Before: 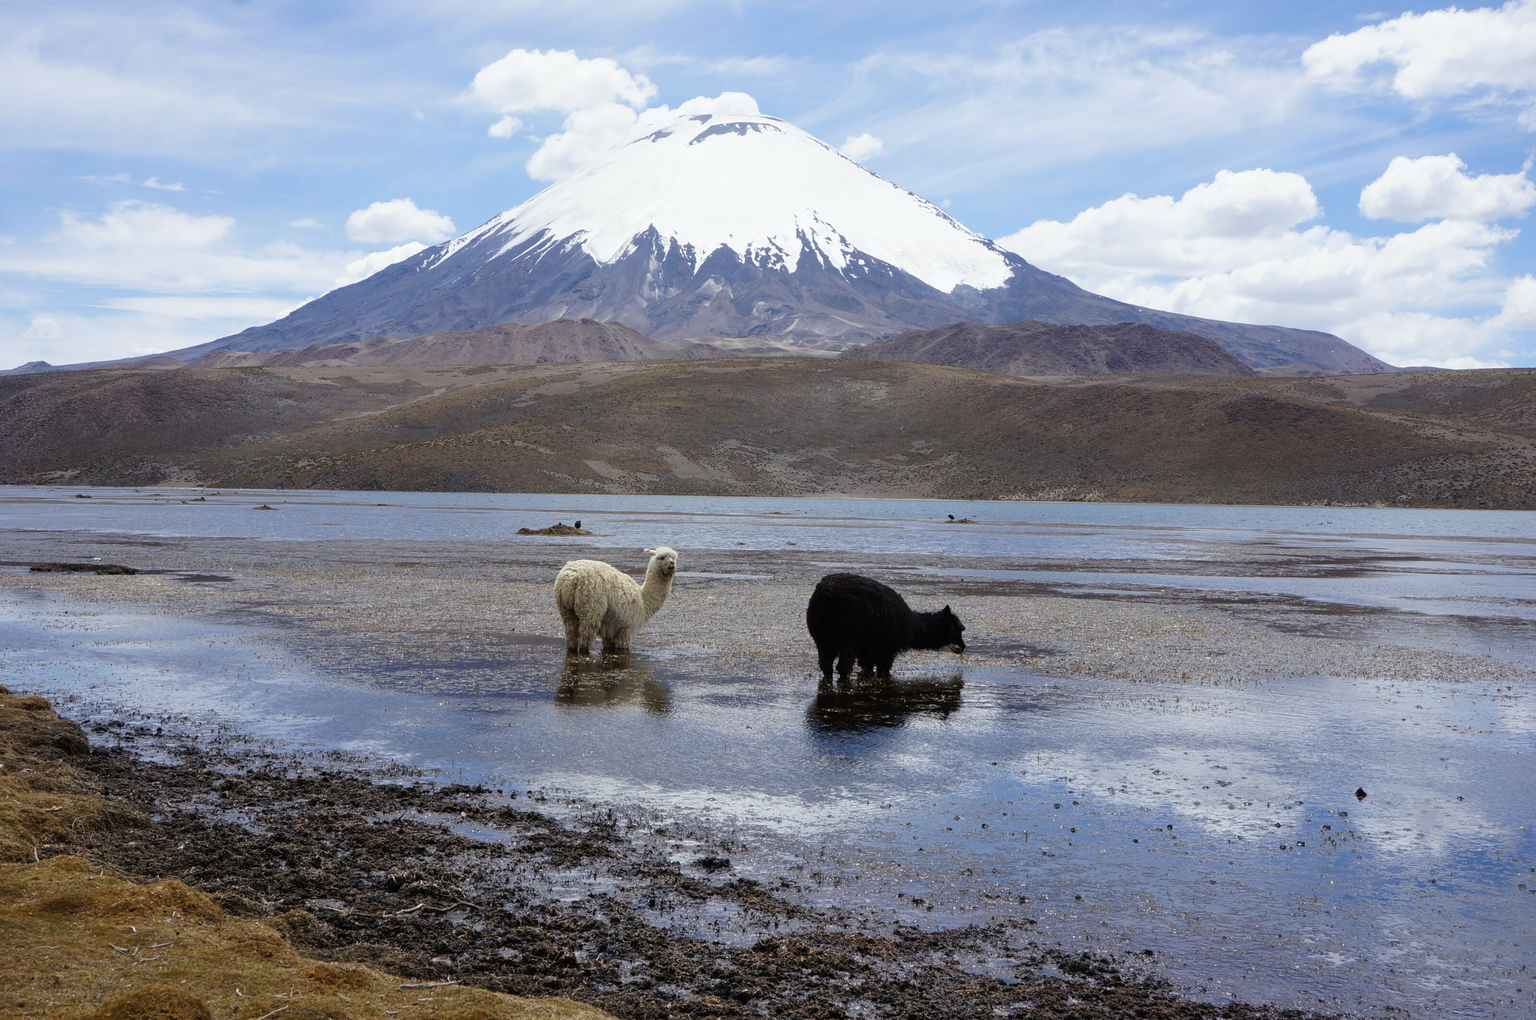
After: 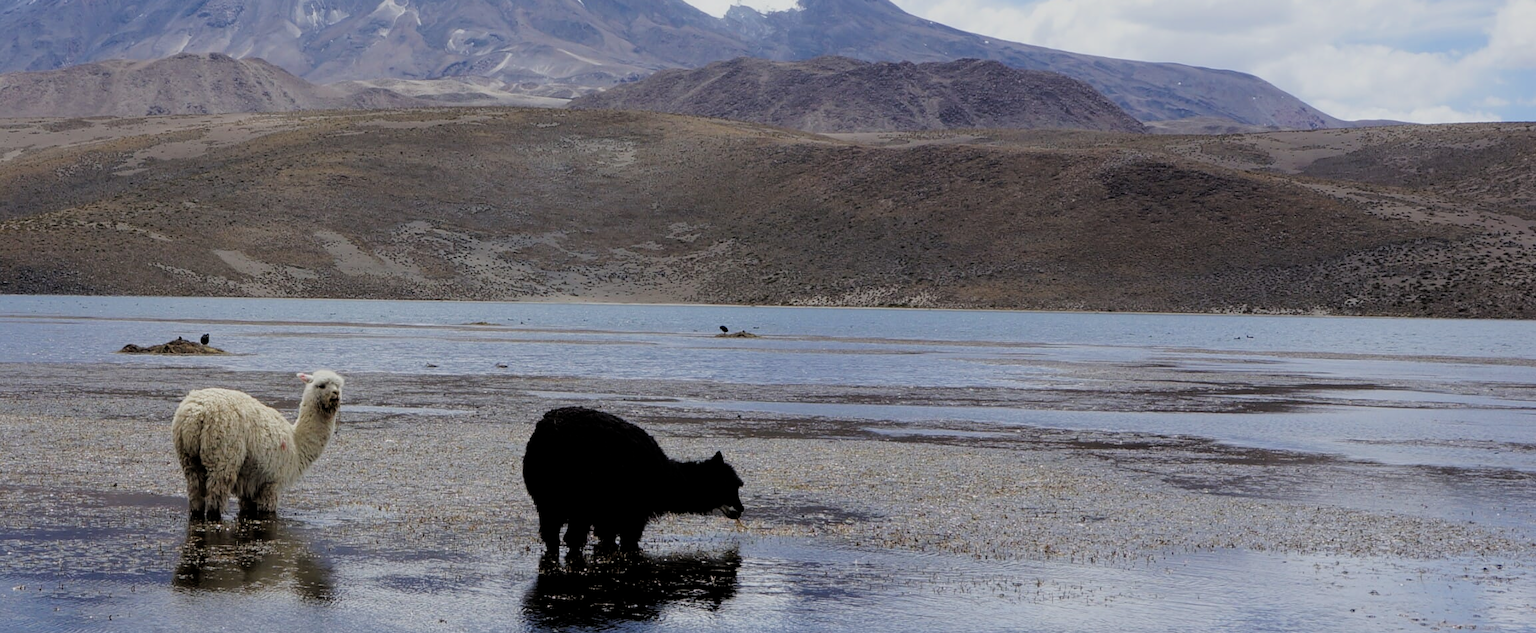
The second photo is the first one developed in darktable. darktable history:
filmic rgb: black relative exposure -7.62 EV, white relative exposure 4.64 EV, threshold 3.06 EV, target black luminance 0%, hardness 3.5, latitude 50.44%, contrast 1.028, highlights saturation mix 9.15%, shadows ↔ highlights balance -0.187%, iterations of high-quality reconstruction 0, enable highlight reconstruction true
crop and rotate: left 28.032%, top 27.498%, bottom 27.734%
